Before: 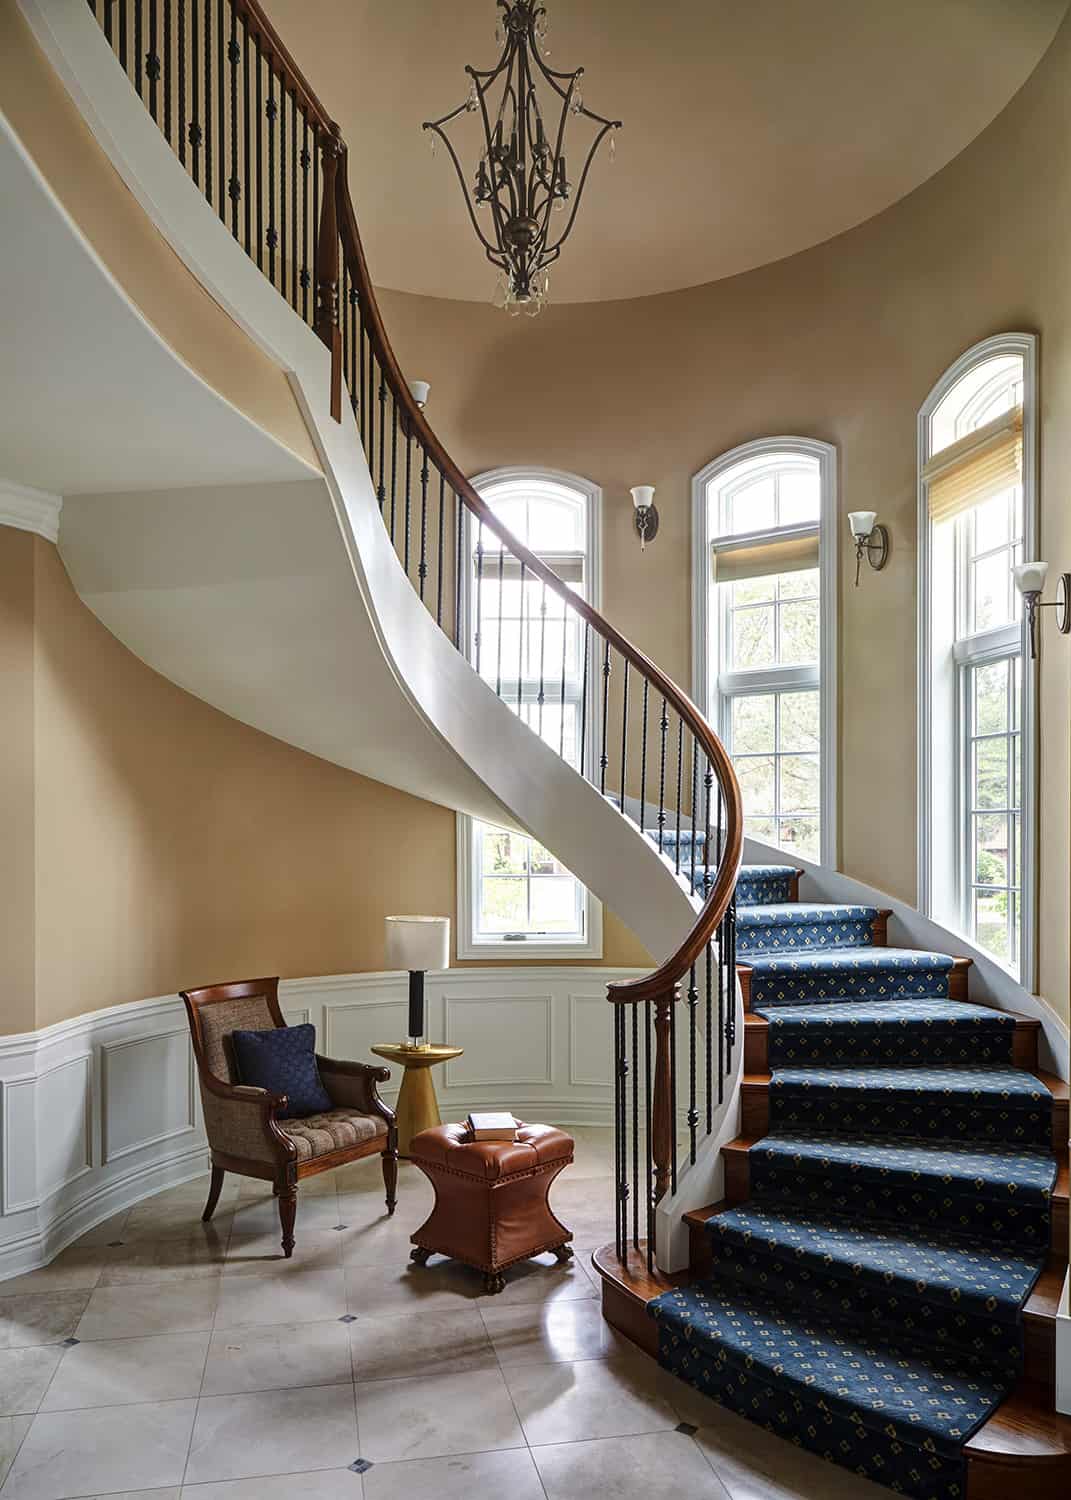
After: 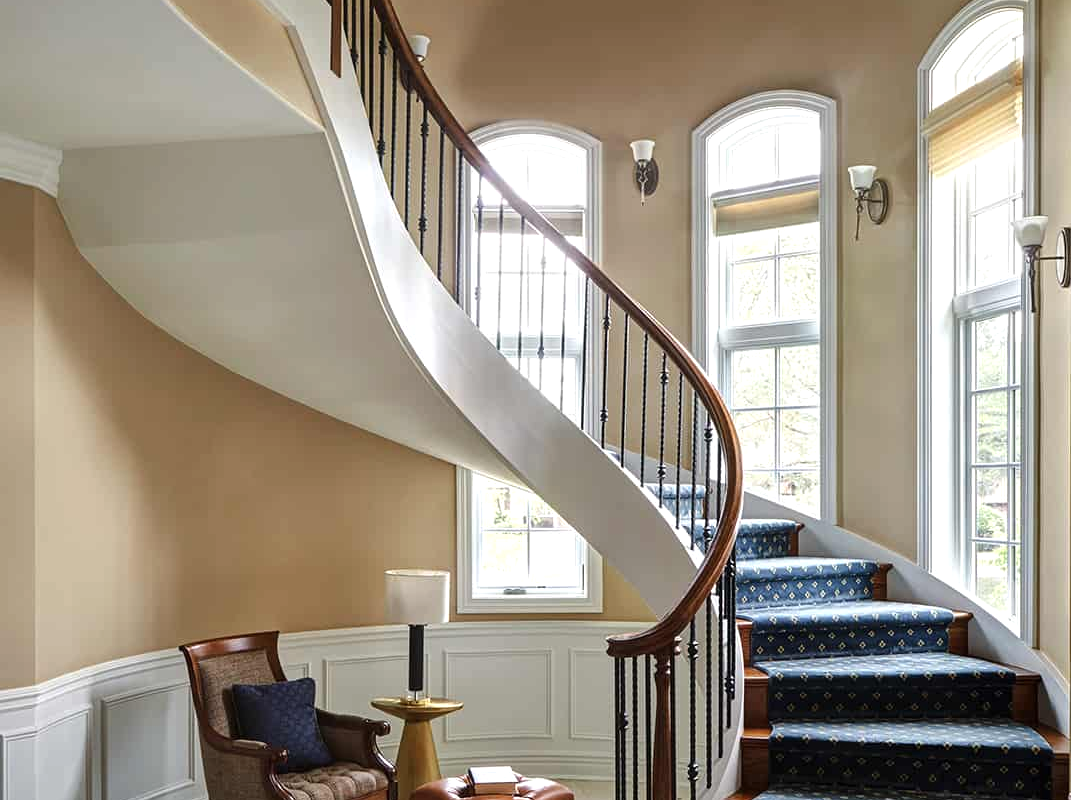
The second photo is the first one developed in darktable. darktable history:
shadows and highlights: radius 45.98, white point adjustment 6.7, compress 79.89%, soften with gaussian
crop and rotate: top 23.11%, bottom 23.55%
